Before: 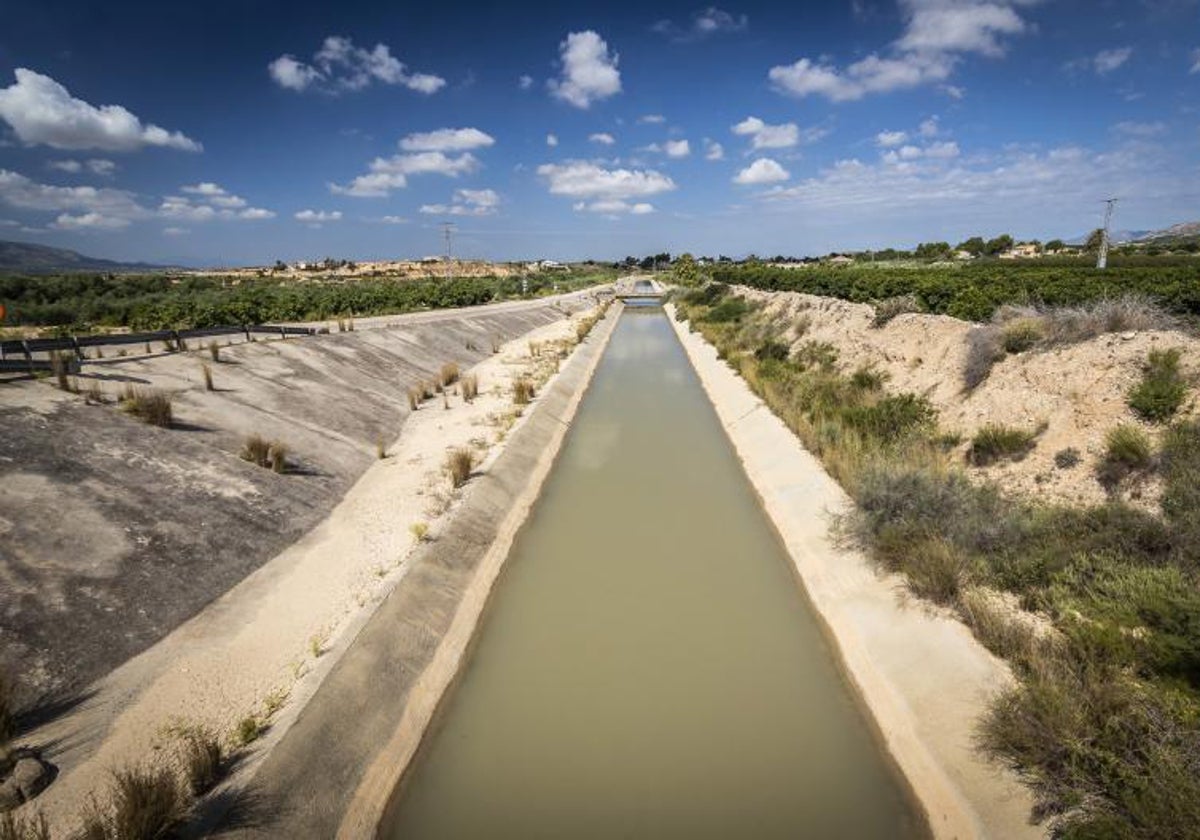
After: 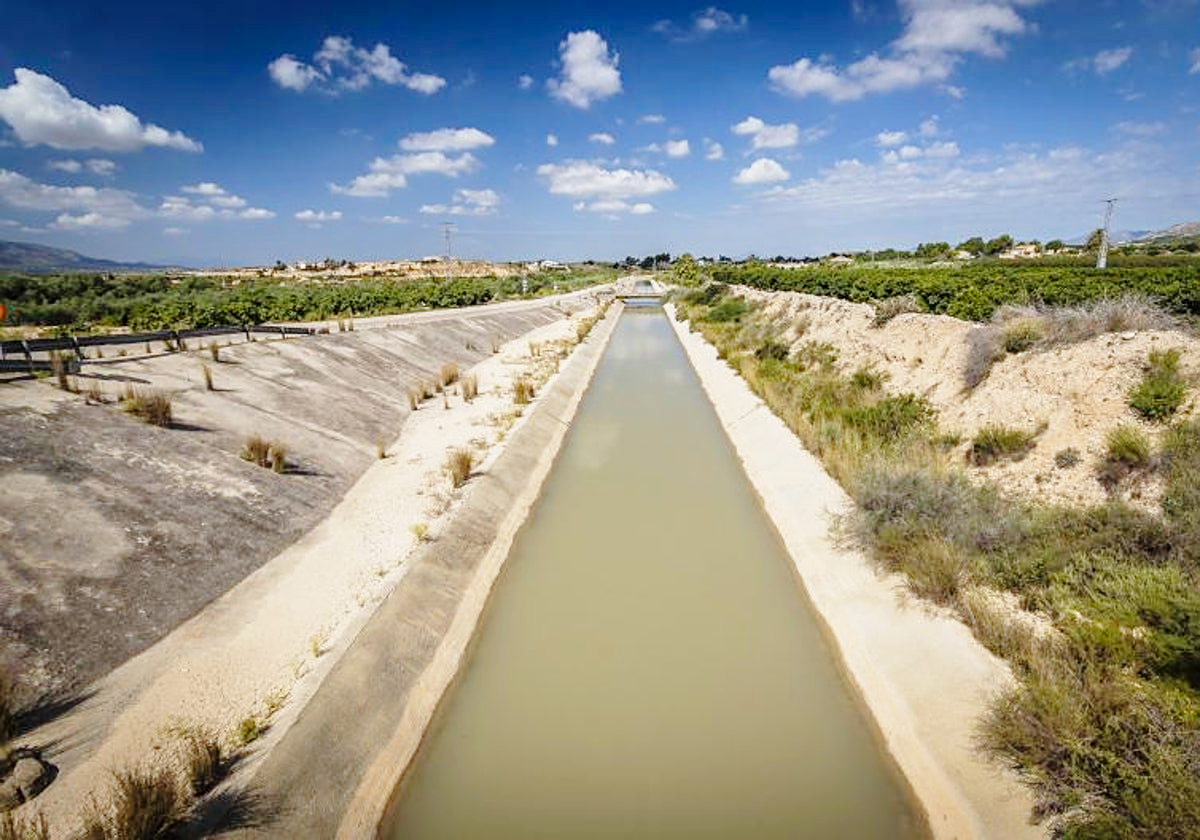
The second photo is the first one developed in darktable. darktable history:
base curve: curves: ch0 [(0, 0) (0.028, 0.03) (0.121, 0.232) (0.46, 0.748) (0.859, 0.968) (1, 1)], preserve colors none
sharpen: radius 2.512, amount 0.332
tone equalizer: -8 EV 0.252 EV, -7 EV 0.399 EV, -6 EV 0.412 EV, -5 EV 0.248 EV, -3 EV -0.283 EV, -2 EV -0.431 EV, -1 EV -0.39 EV, +0 EV -0.221 EV, edges refinement/feathering 500, mask exposure compensation -1.57 EV, preserve details no
